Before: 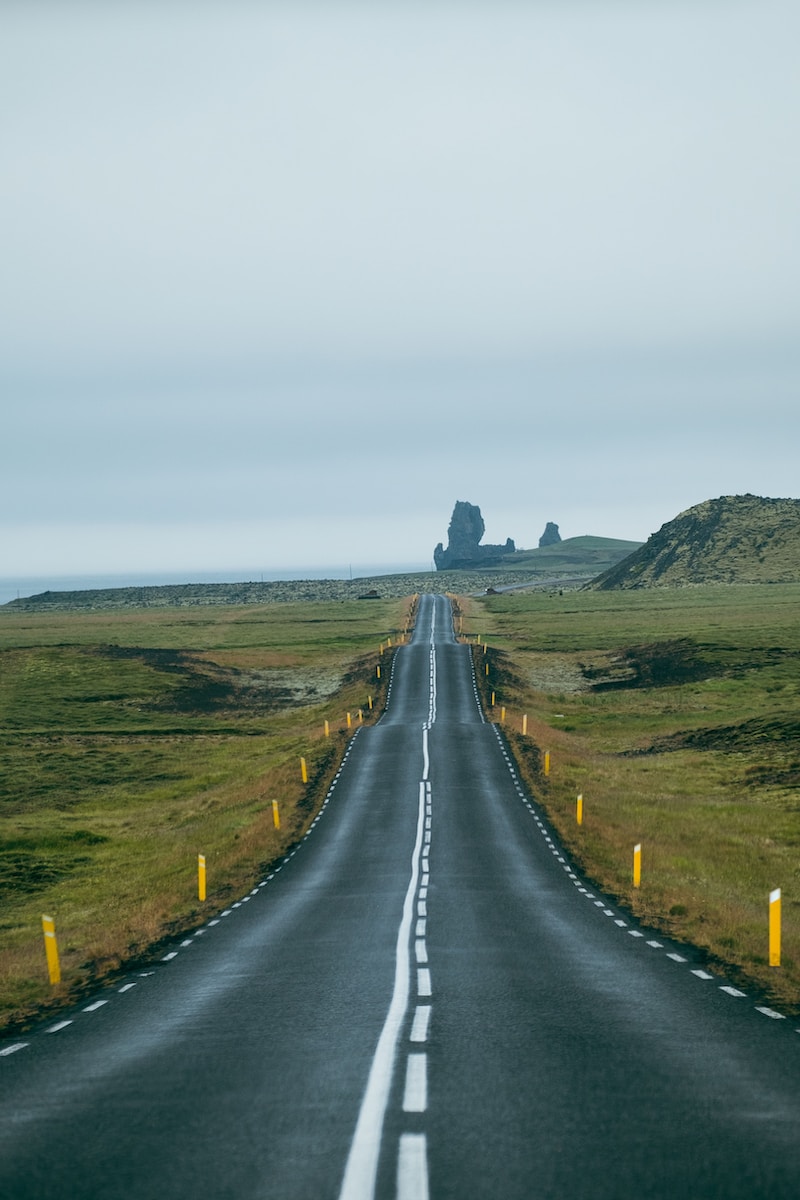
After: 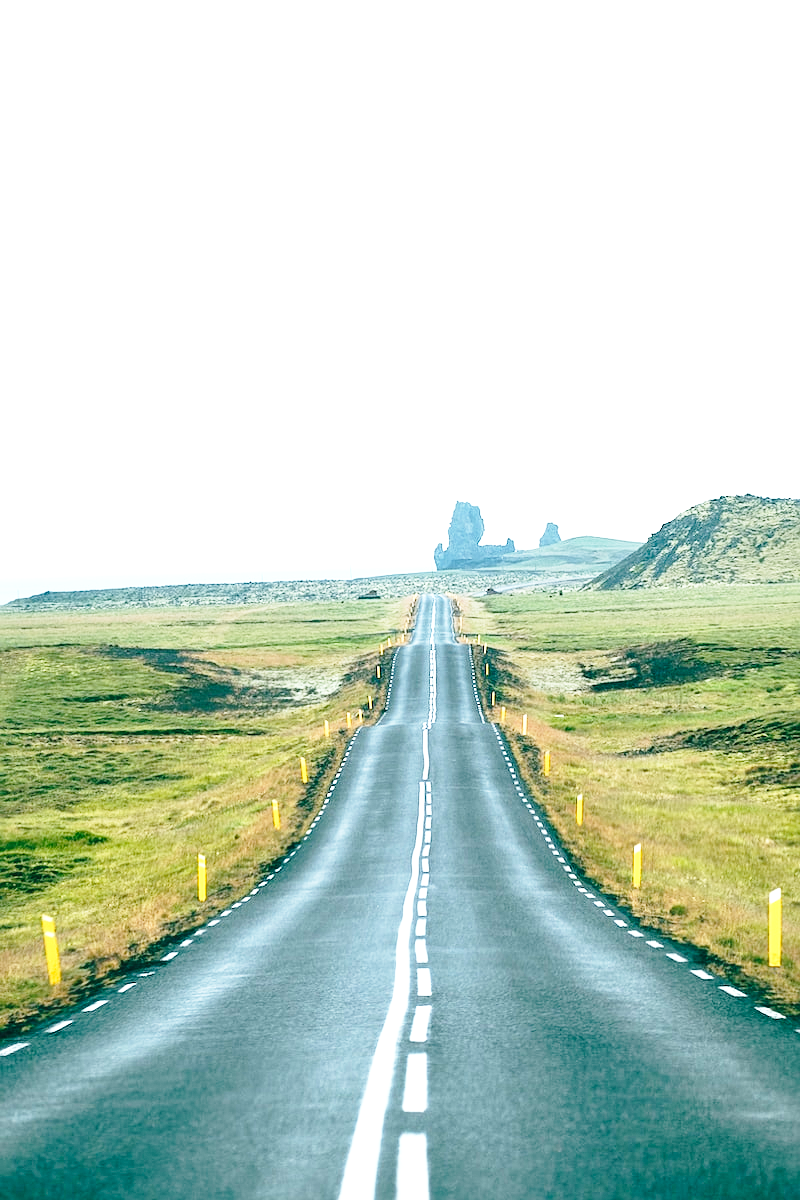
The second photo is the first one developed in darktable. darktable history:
contrast equalizer: y [[0.5 ×6], [0.5 ×6], [0.5, 0.5, 0.501, 0.545, 0.707, 0.863], [0 ×6], [0 ×6]]
base curve: curves: ch0 [(0, 0) (0.028, 0.03) (0.121, 0.232) (0.46, 0.748) (0.859, 0.968) (1, 1)], preserve colors none
exposure: black level correction 0, exposure 1.379 EV, compensate exposure bias true, compensate highlight preservation false
sharpen: radius 1.272, amount 0.305, threshold 0
